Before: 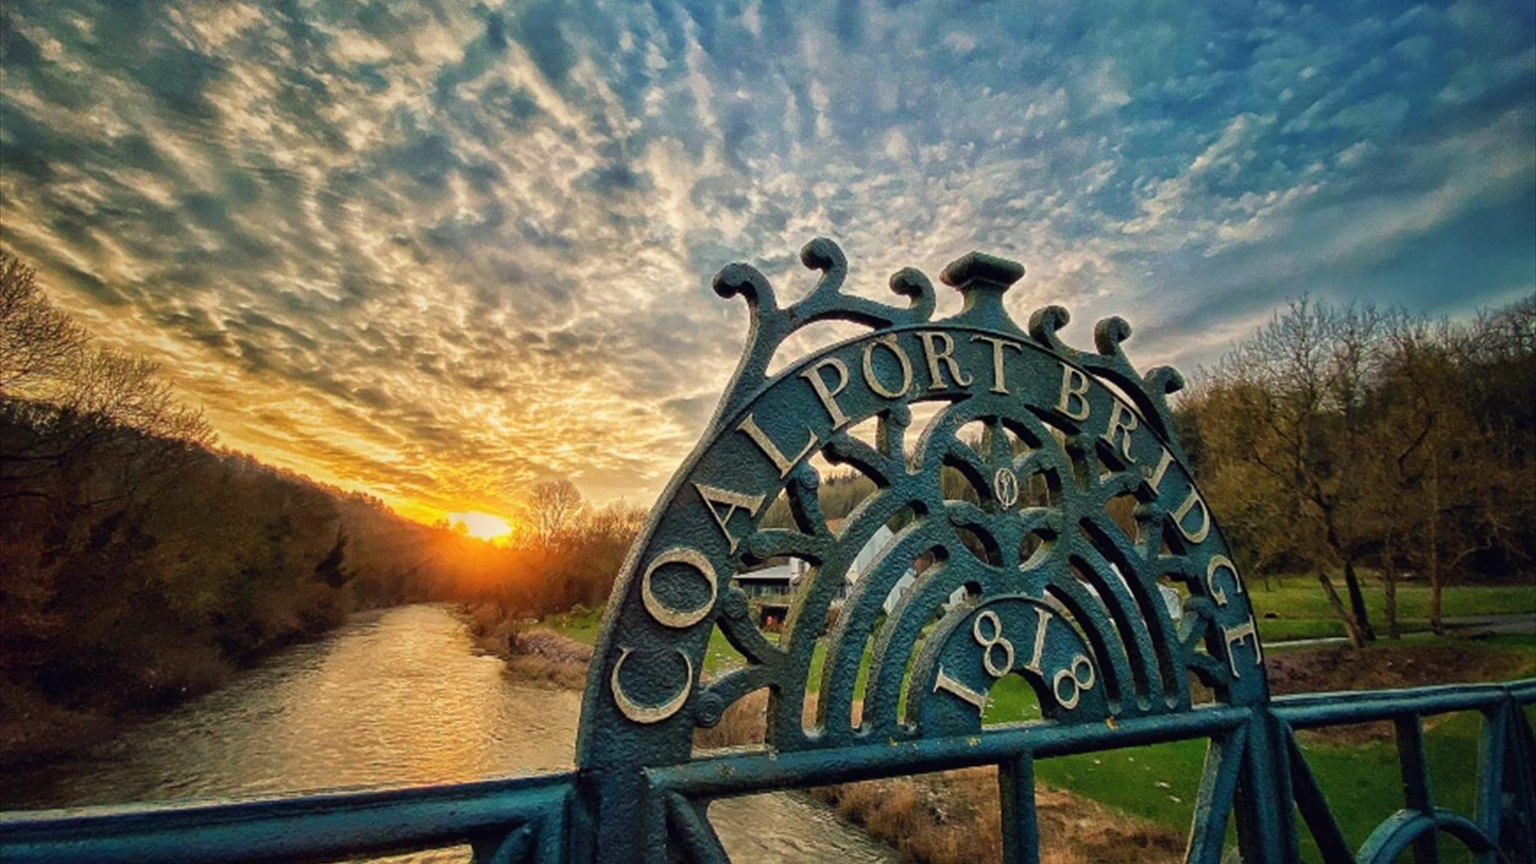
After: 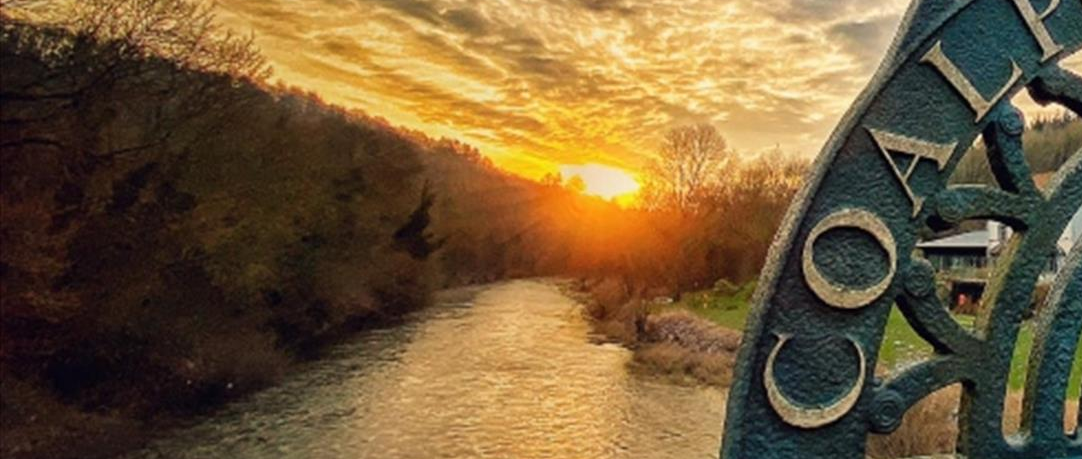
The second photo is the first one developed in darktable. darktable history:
crop: top 44.113%, right 43.642%, bottom 13.314%
